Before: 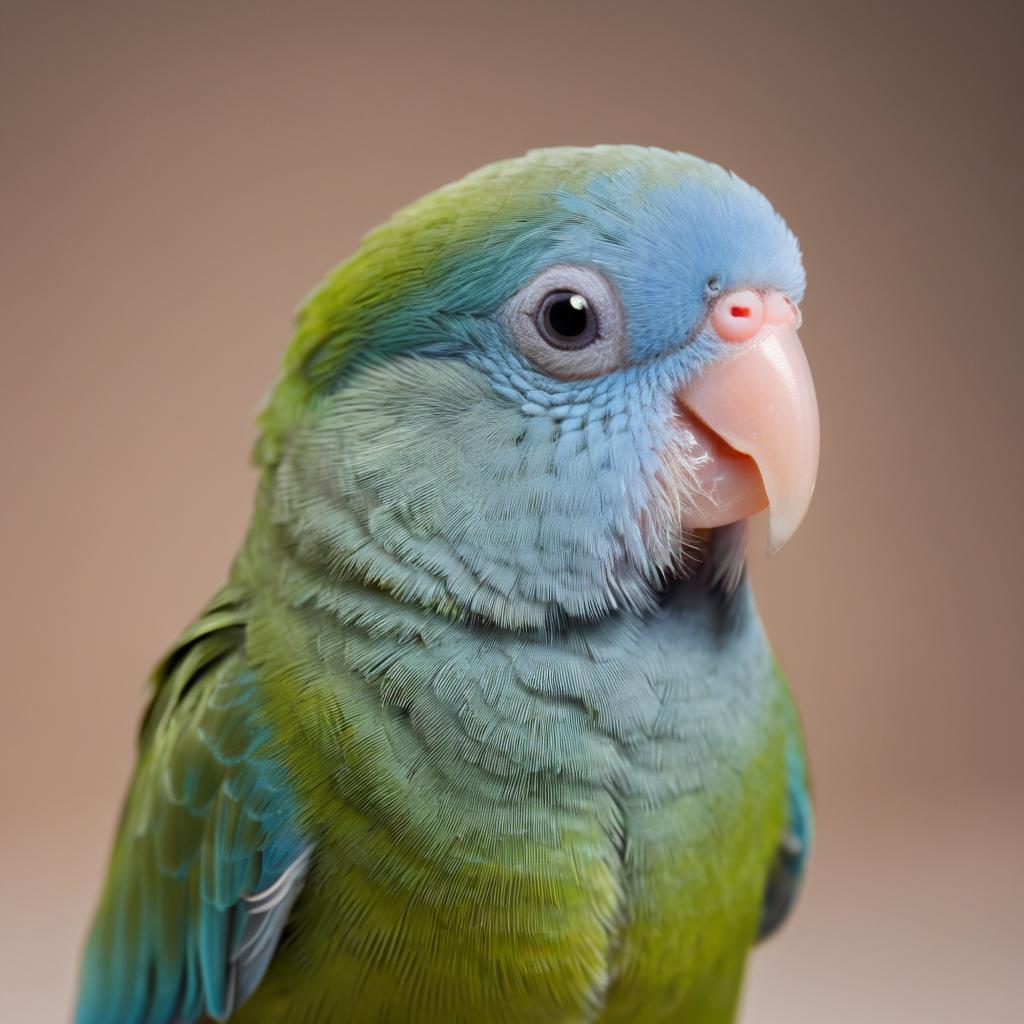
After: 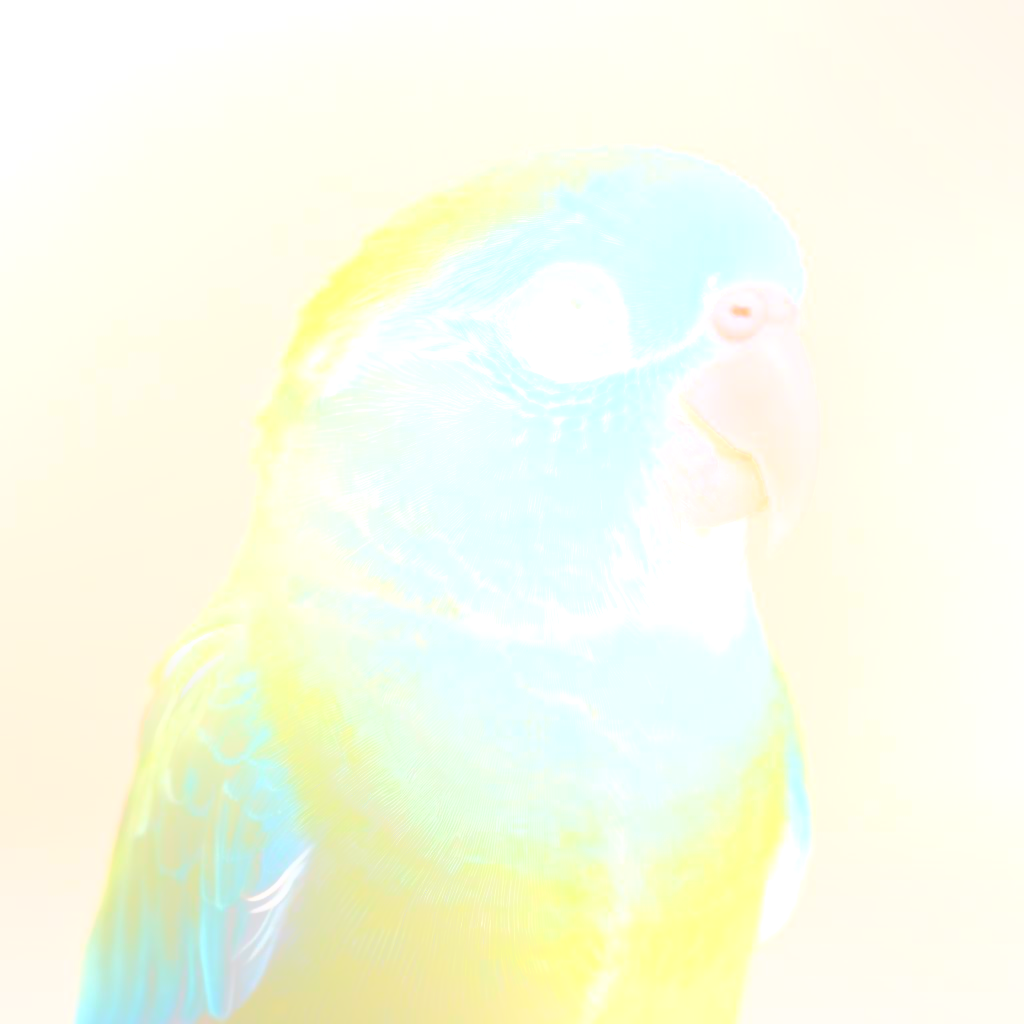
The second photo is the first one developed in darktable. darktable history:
exposure: black level correction 0.001, exposure 0.014 EV, compensate highlight preservation false
contrast brightness saturation: contrast 0.93, brightness 0.2
bloom: size 70%, threshold 25%, strength 70%
